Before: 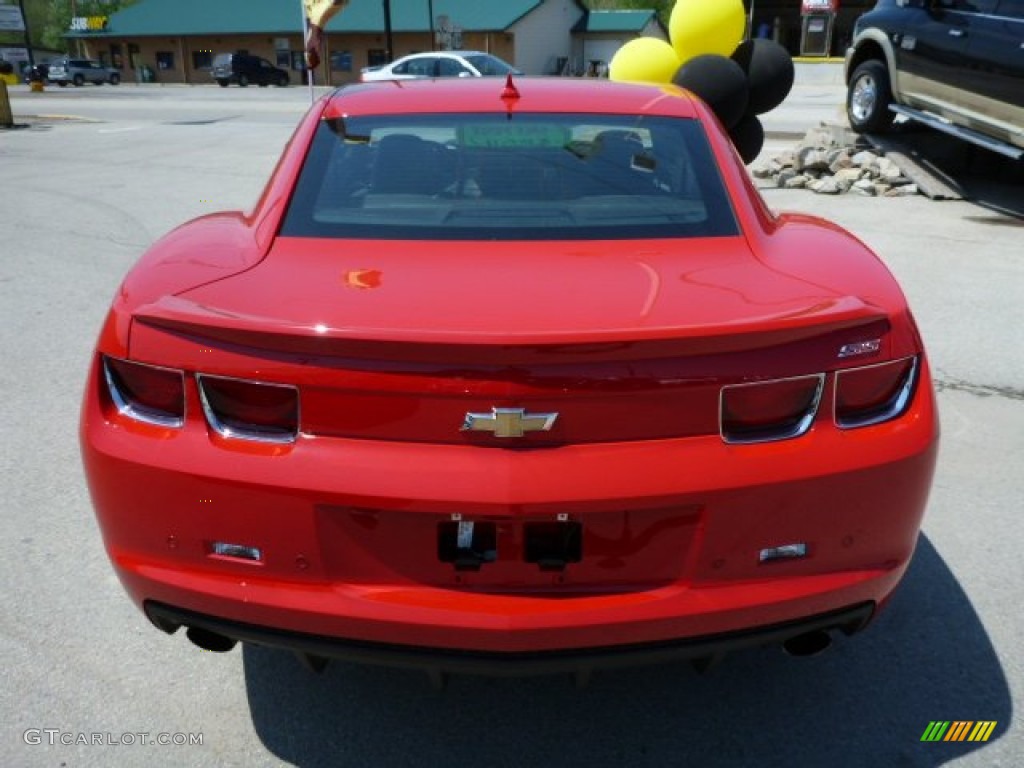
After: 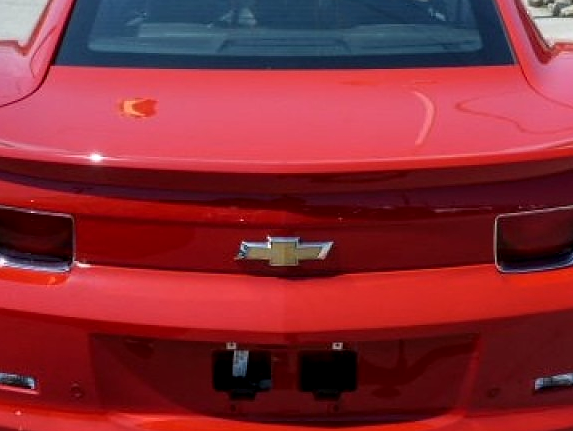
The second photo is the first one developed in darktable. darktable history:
sharpen: radius 0.976, amount 0.602
local contrast: on, module defaults
crop and rotate: left 21.986%, top 22.294%, right 21.961%, bottom 21.571%
